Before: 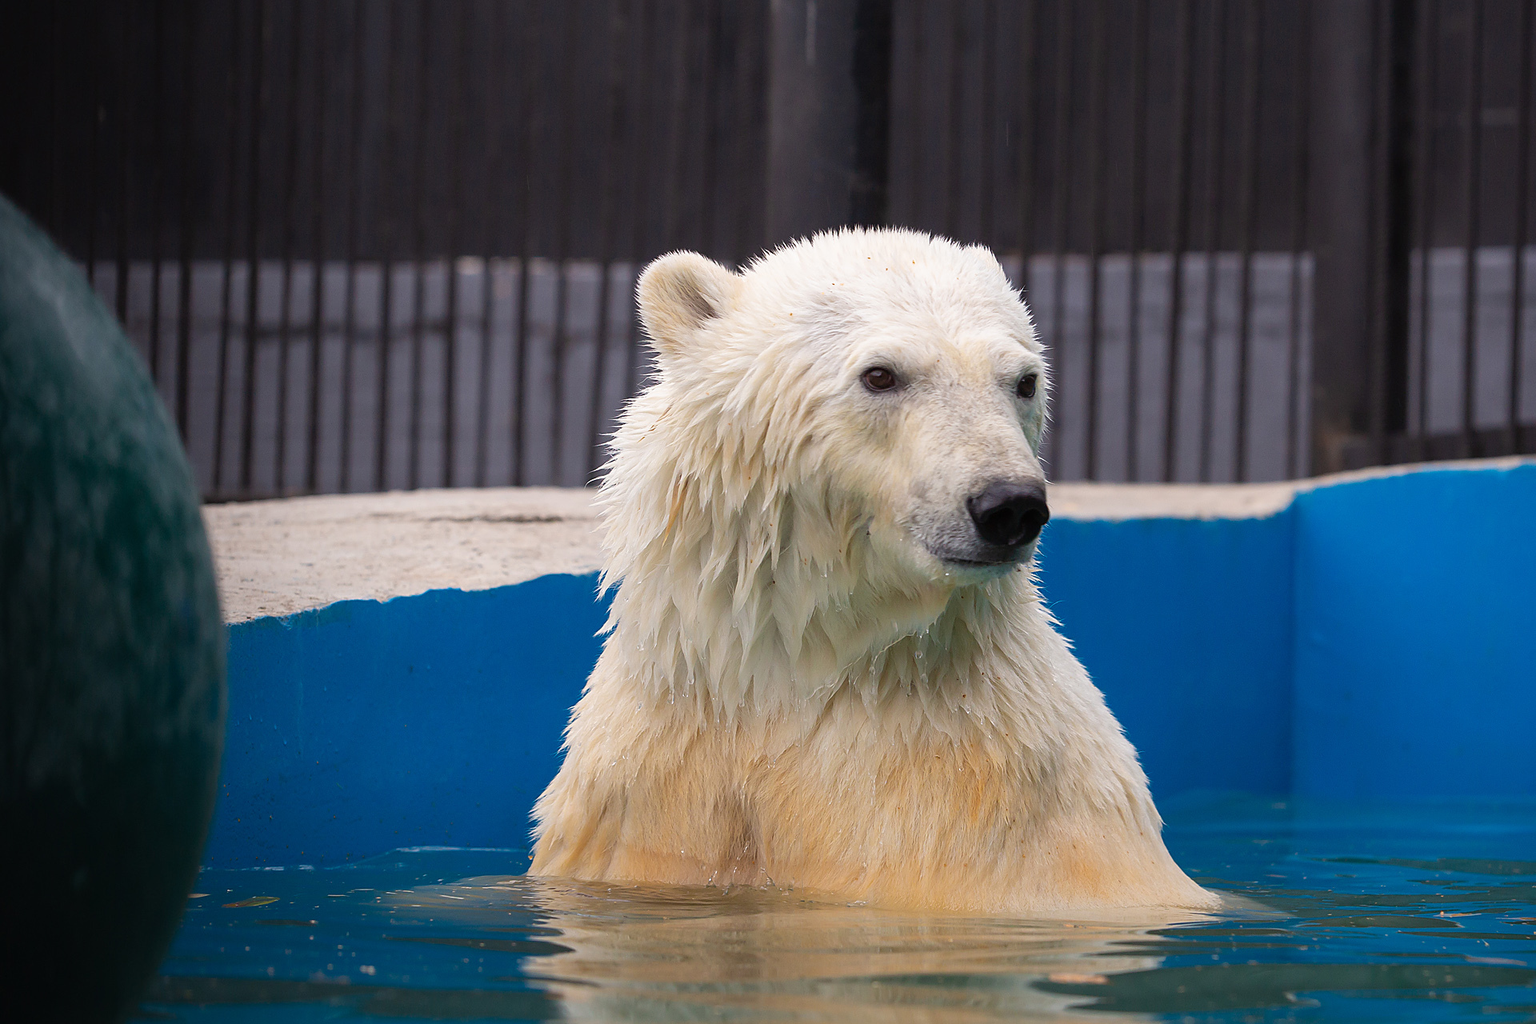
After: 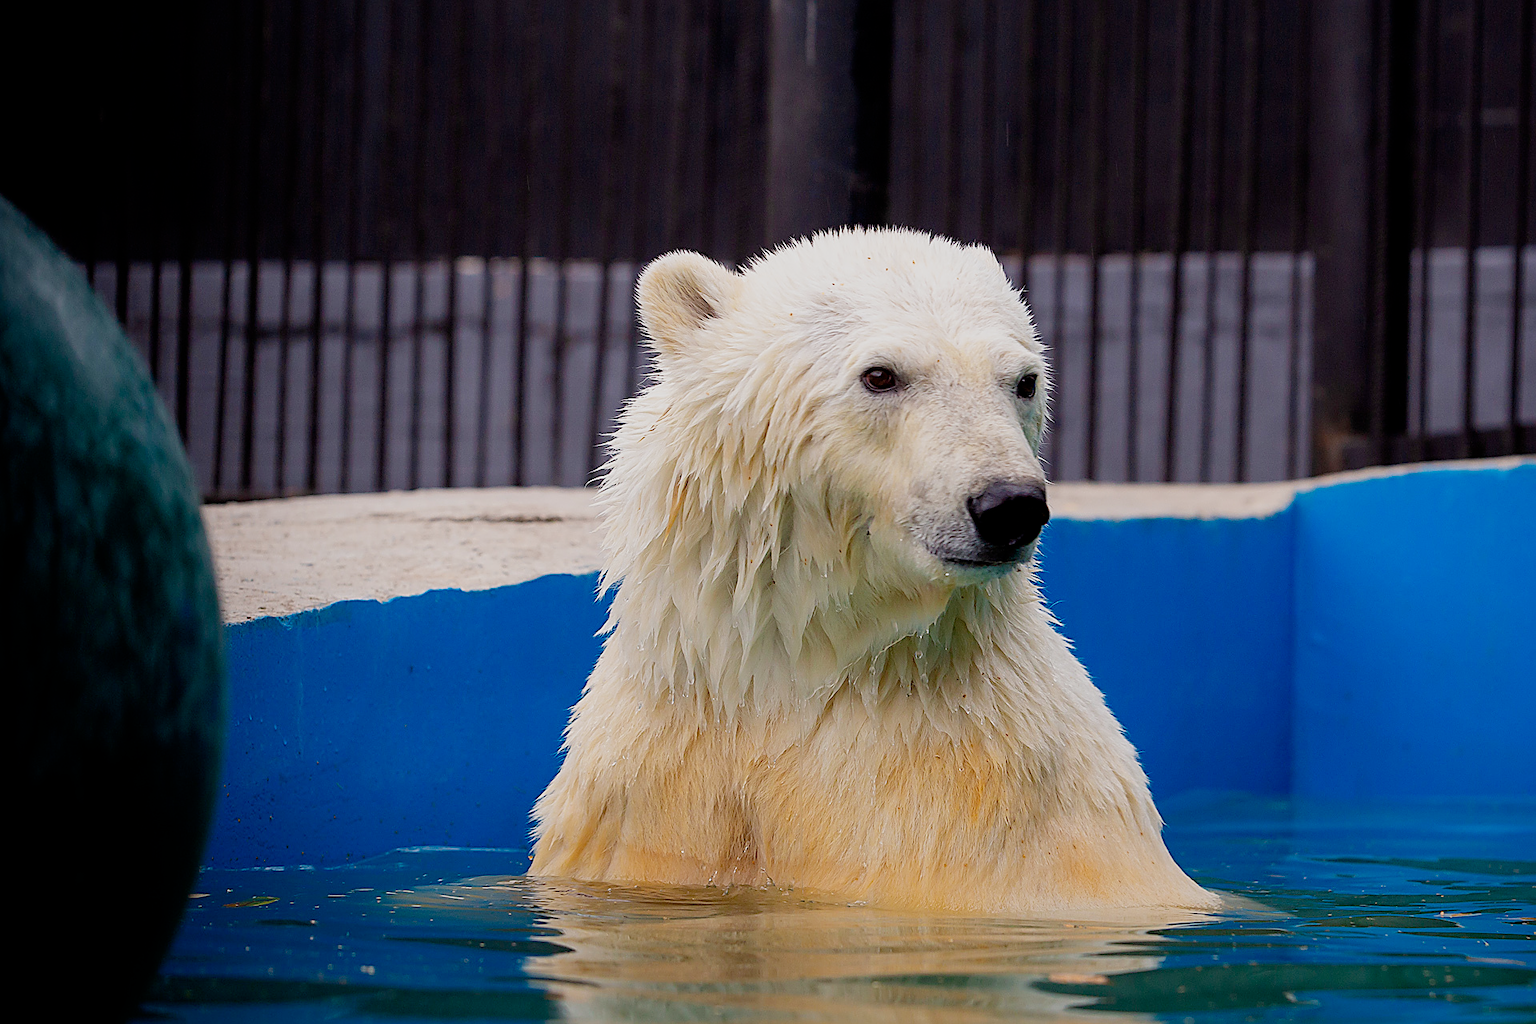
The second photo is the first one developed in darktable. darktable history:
sharpen: on, module defaults
filmic rgb: black relative exposure -7.72 EV, white relative exposure 4.41 EV, target black luminance 0%, hardness 3.75, latitude 50.84%, contrast 1.065, highlights saturation mix 9.89%, shadows ↔ highlights balance -0.213%, preserve chrominance no, color science v4 (2020), iterations of high-quality reconstruction 0, type of noise poissonian
